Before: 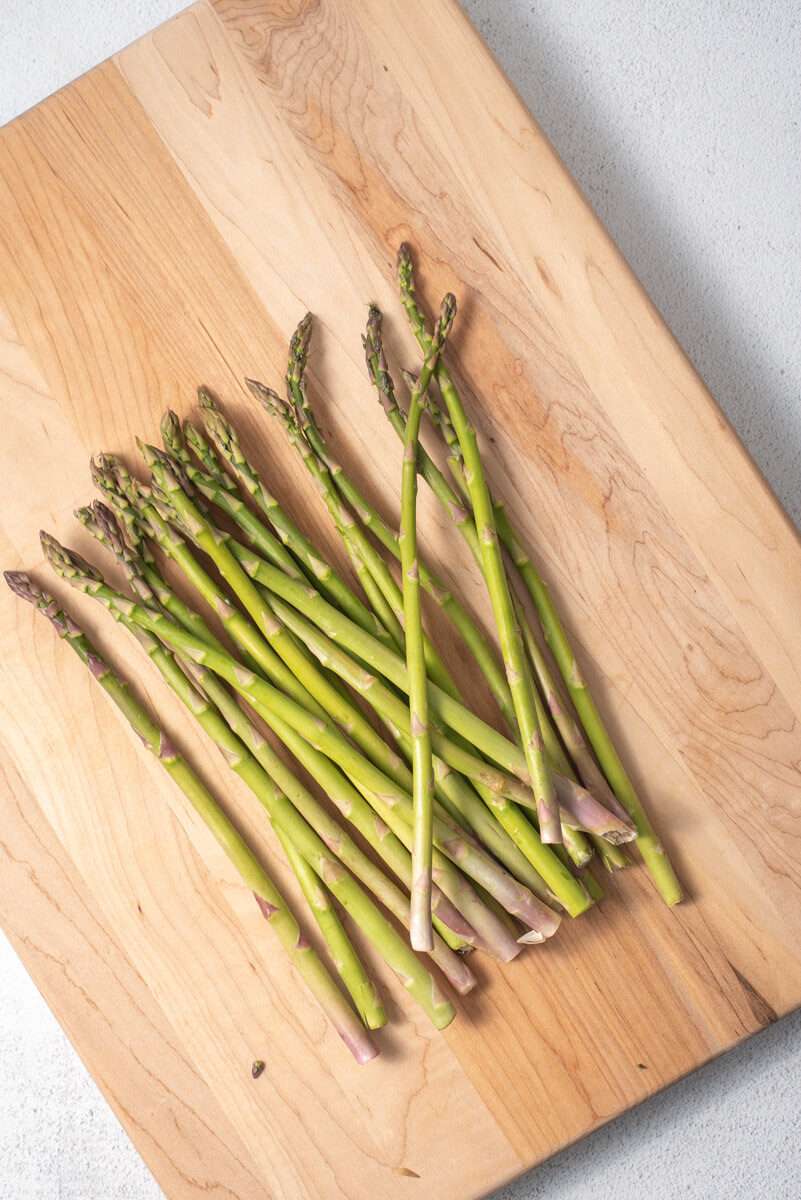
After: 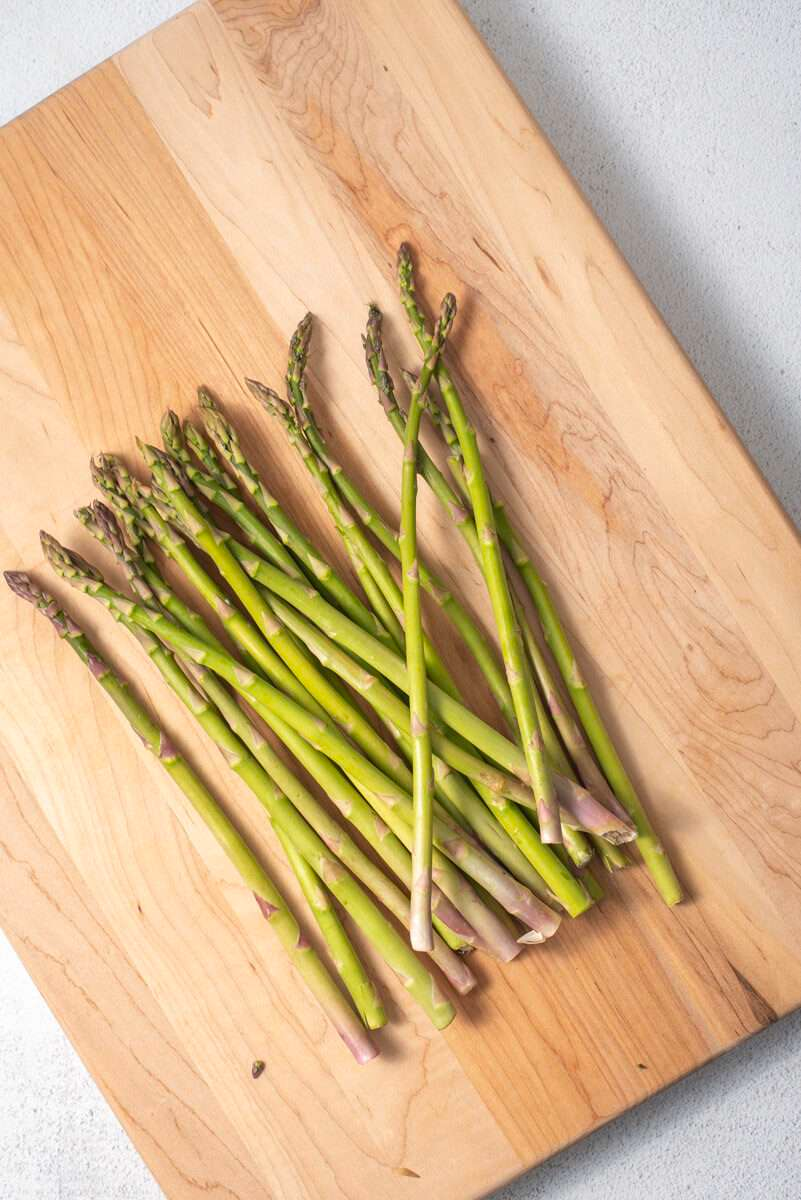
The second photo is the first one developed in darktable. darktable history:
color correction: highlights b* 0.047, saturation 1.13
